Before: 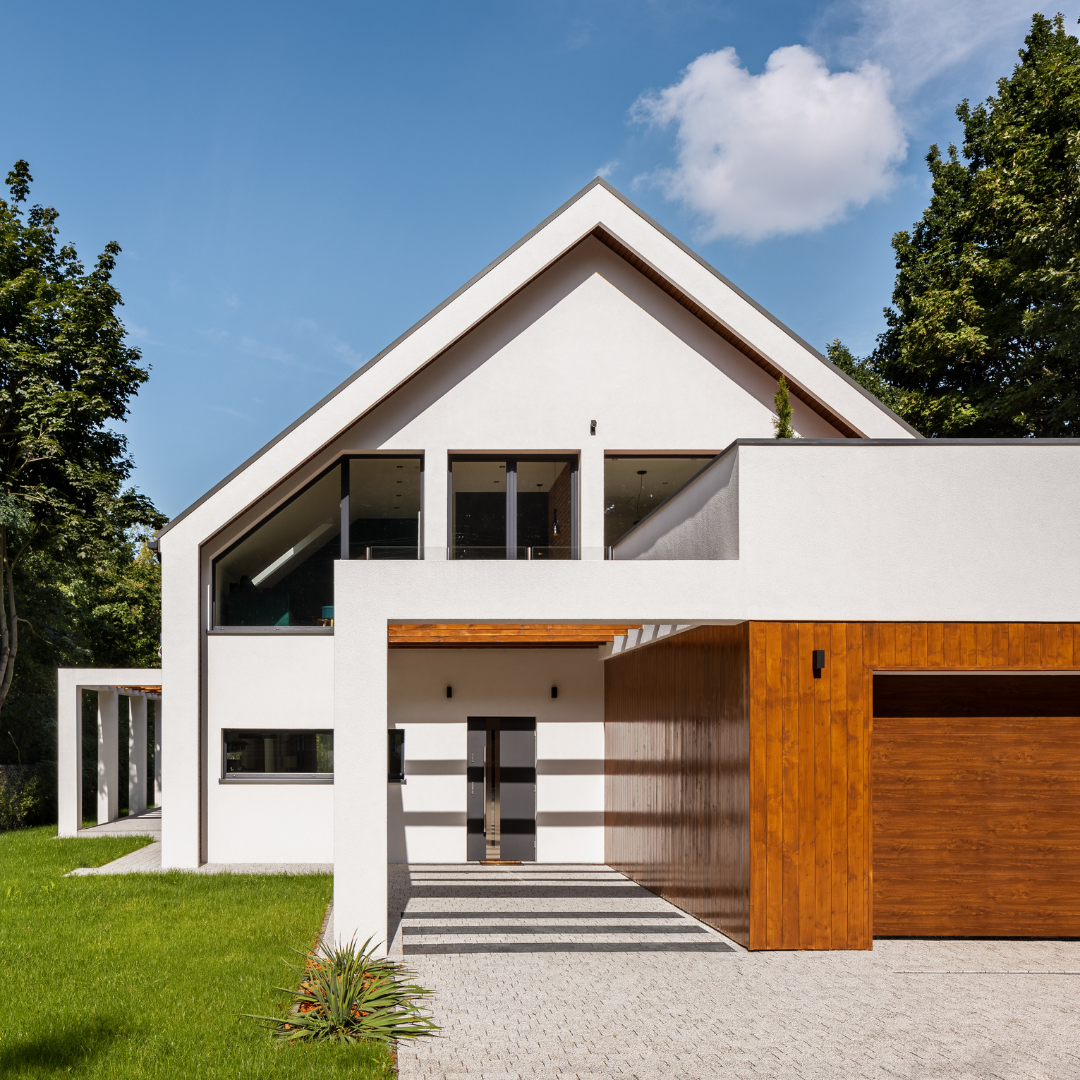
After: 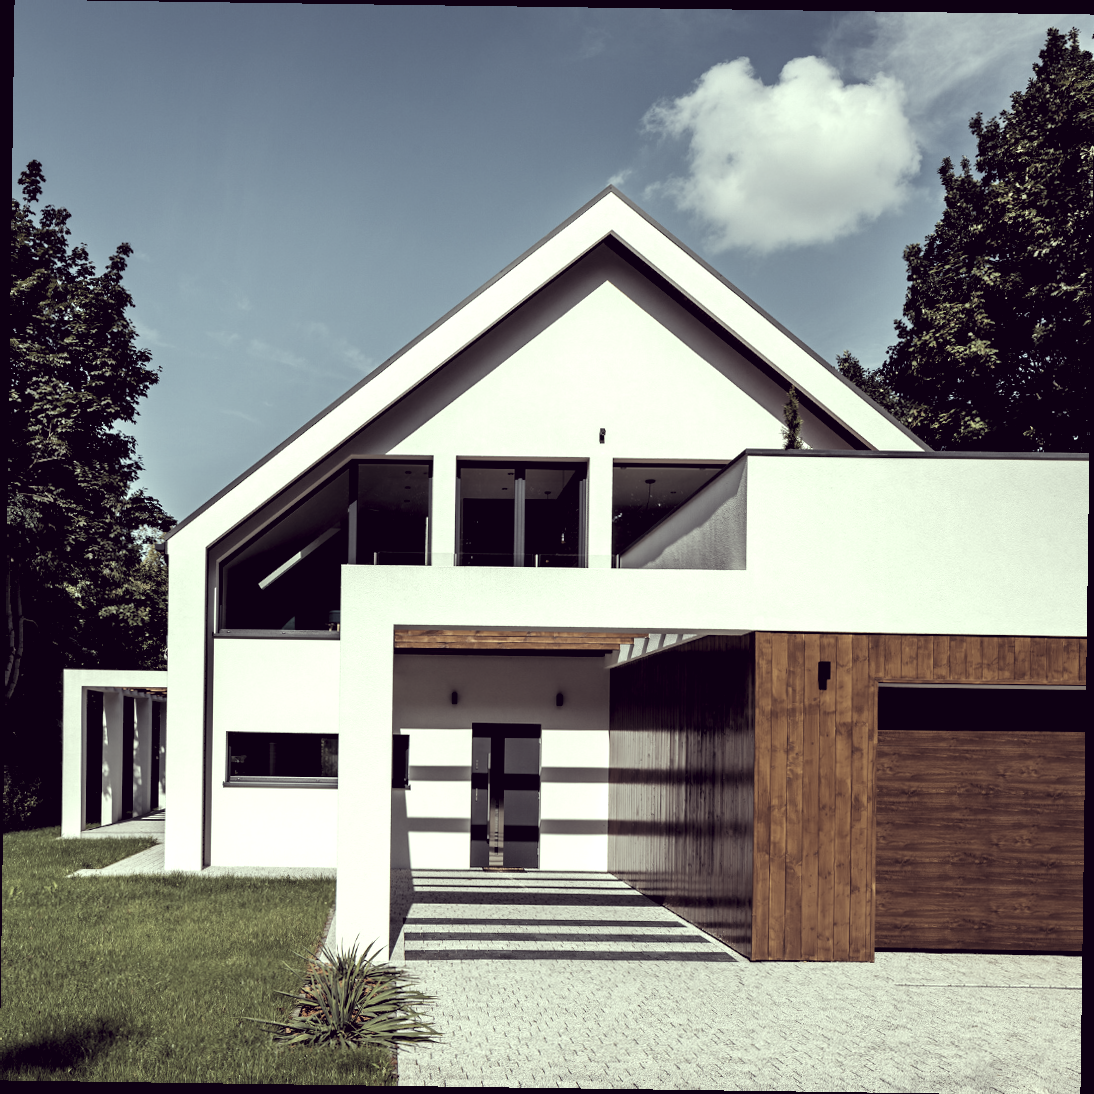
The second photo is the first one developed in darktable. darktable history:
color correction: highlights a* -20.17, highlights b* 20.27, shadows a* 20.03, shadows b* -20.46, saturation 0.43
levels: levels [0.182, 0.542, 0.902]
rotate and perspective: rotation 0.8°, automatic cropping off
